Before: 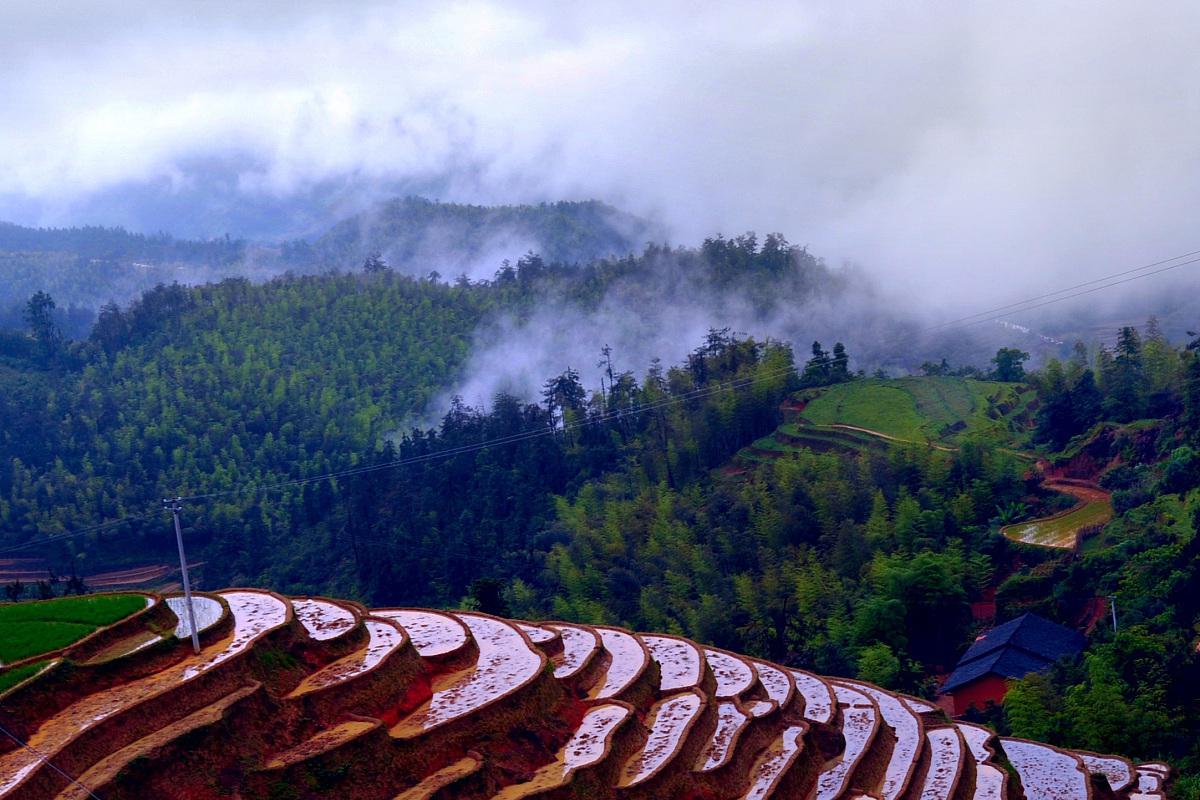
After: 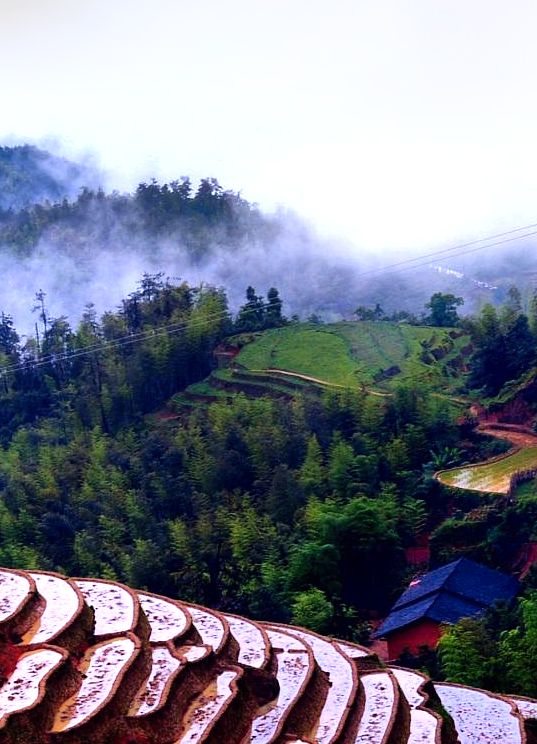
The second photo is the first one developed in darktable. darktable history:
crop: left 47.199%, top 6.939%, right 8.049%
tone equalizer: -8 EV -1.1 EV, -7 EV -1.01 EV, -6 EV -0.831 EV, -5 EV -0.541 EV, -3 EV 0.581 EV, -2 EV 0.881 EV, -1 EV 0.992 EV, +0 EV 1.06 EV
shadows and highlights: soften with gaussian
